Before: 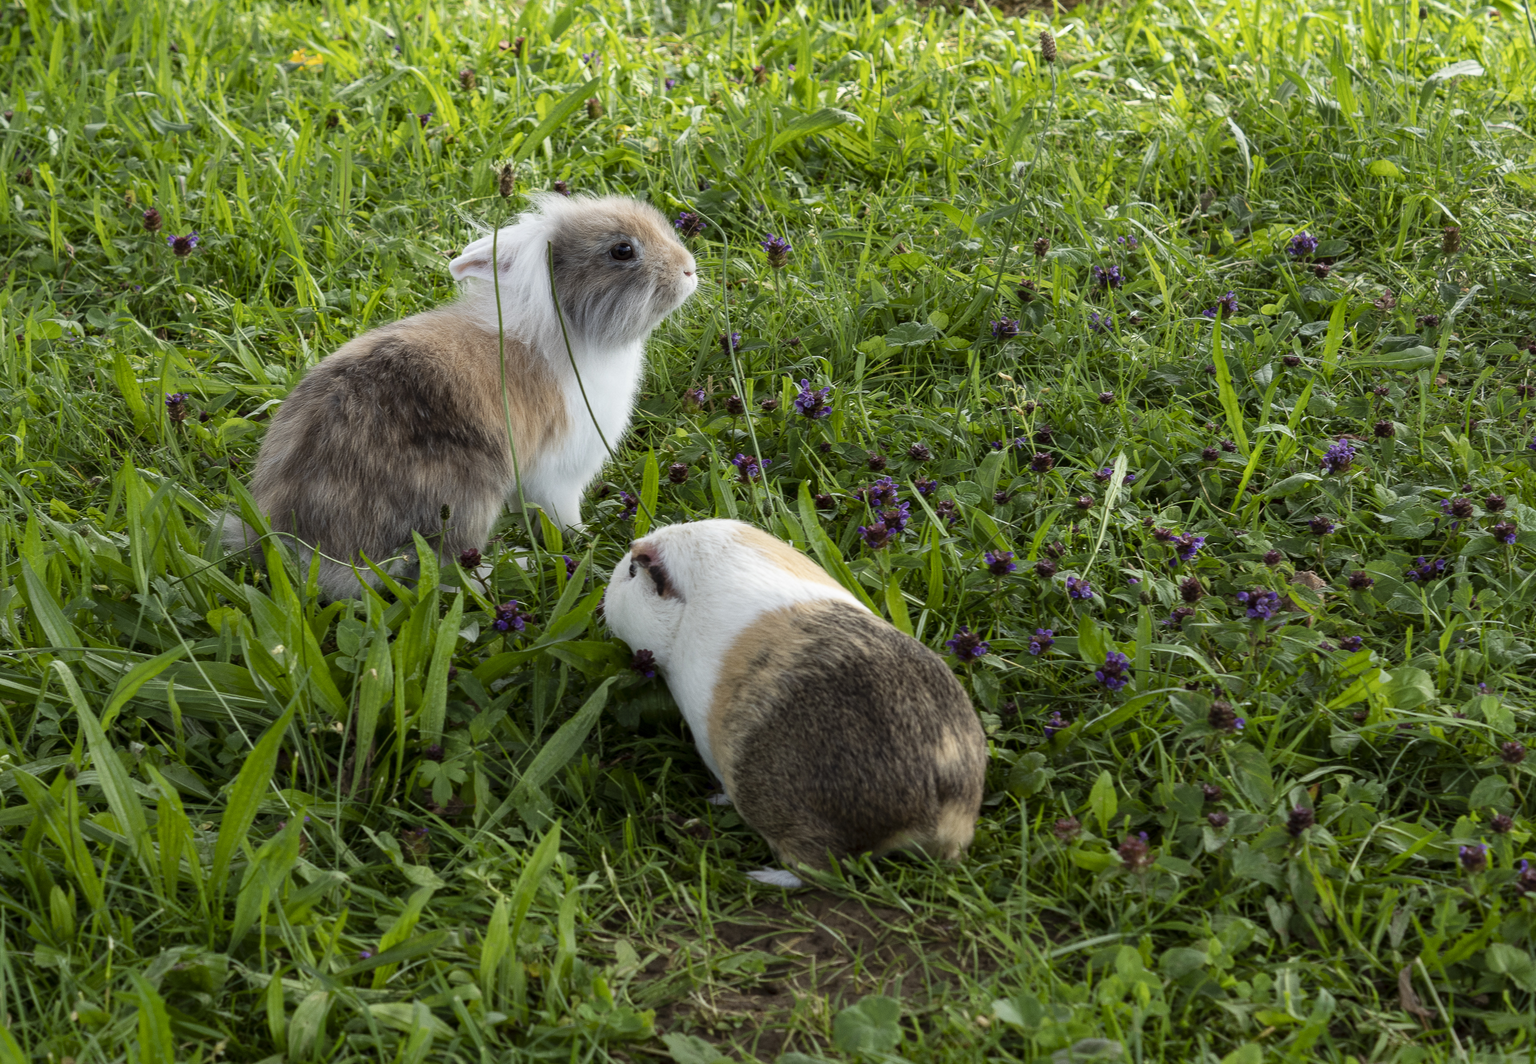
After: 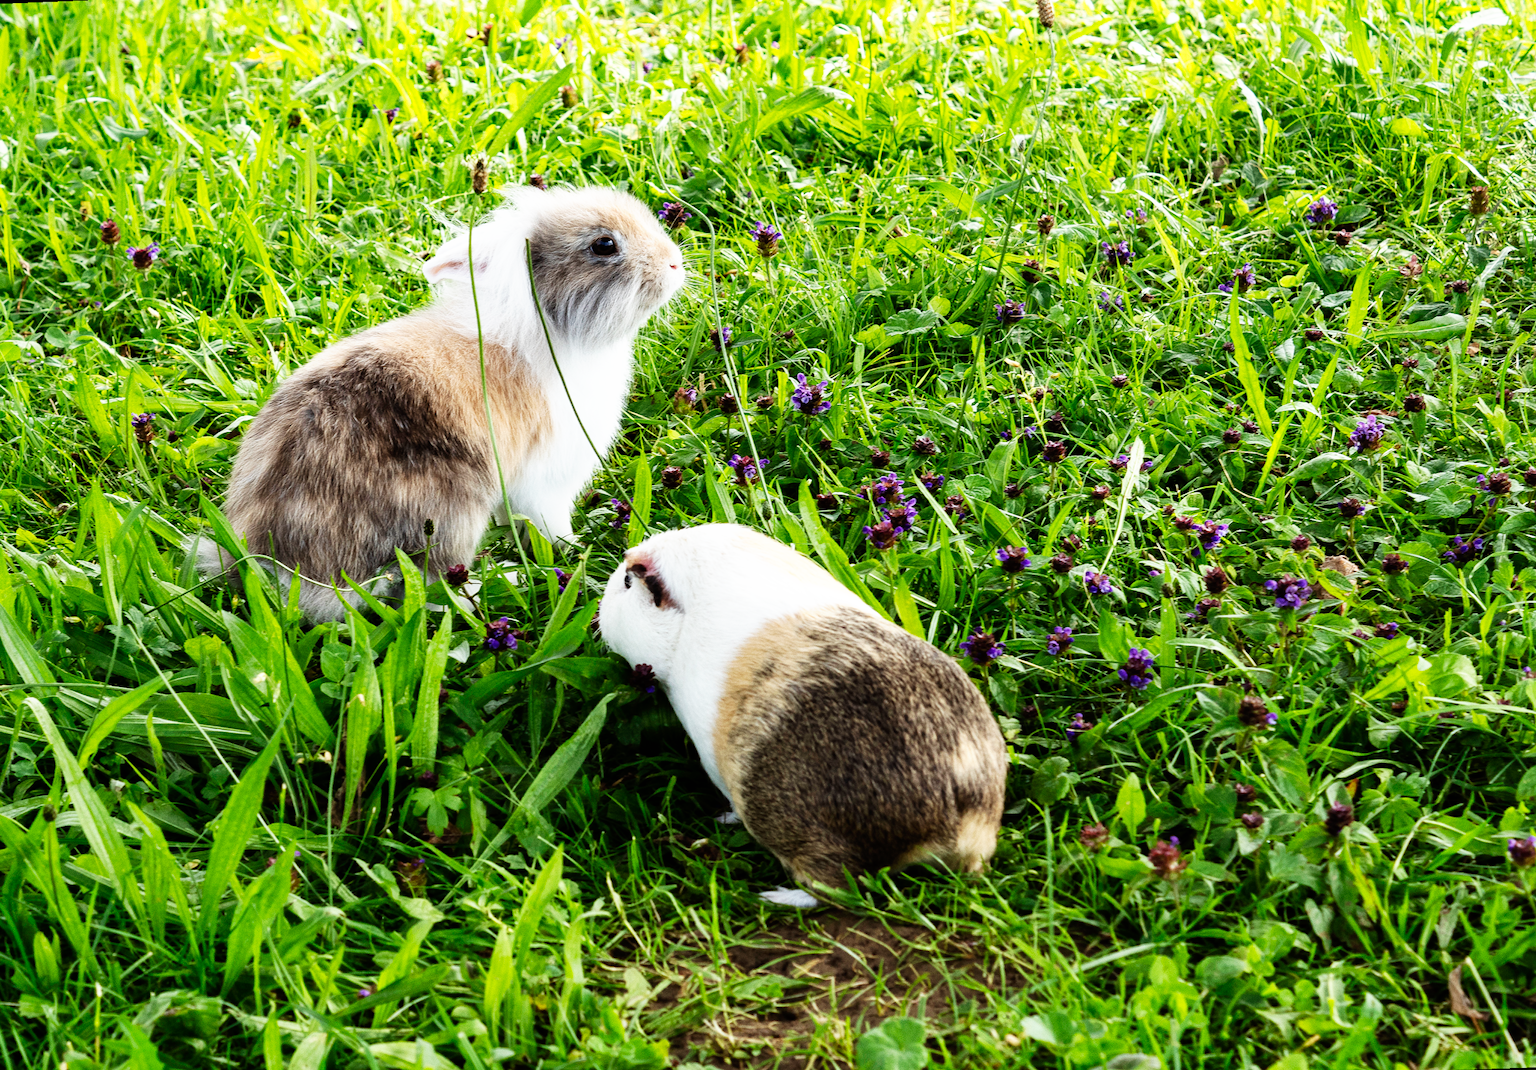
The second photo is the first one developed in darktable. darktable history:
base curve: curves: ch0 [(0, 0) (0.007, 0.004) (0.027, 0.03) (0.046, 0.07) (0.207, 0.54) (0.442, 0.872) (0.673, 0.972) (1, 1)], preserve colors none
rotate and perspective: rotation -2.12°, lens shift (vertical) 0.009, lens shift (horizontal) -0.008, automatic cropping original format, crop left 0.036, crop right 0.964, crop top 0.05, crop bottom 0.959
